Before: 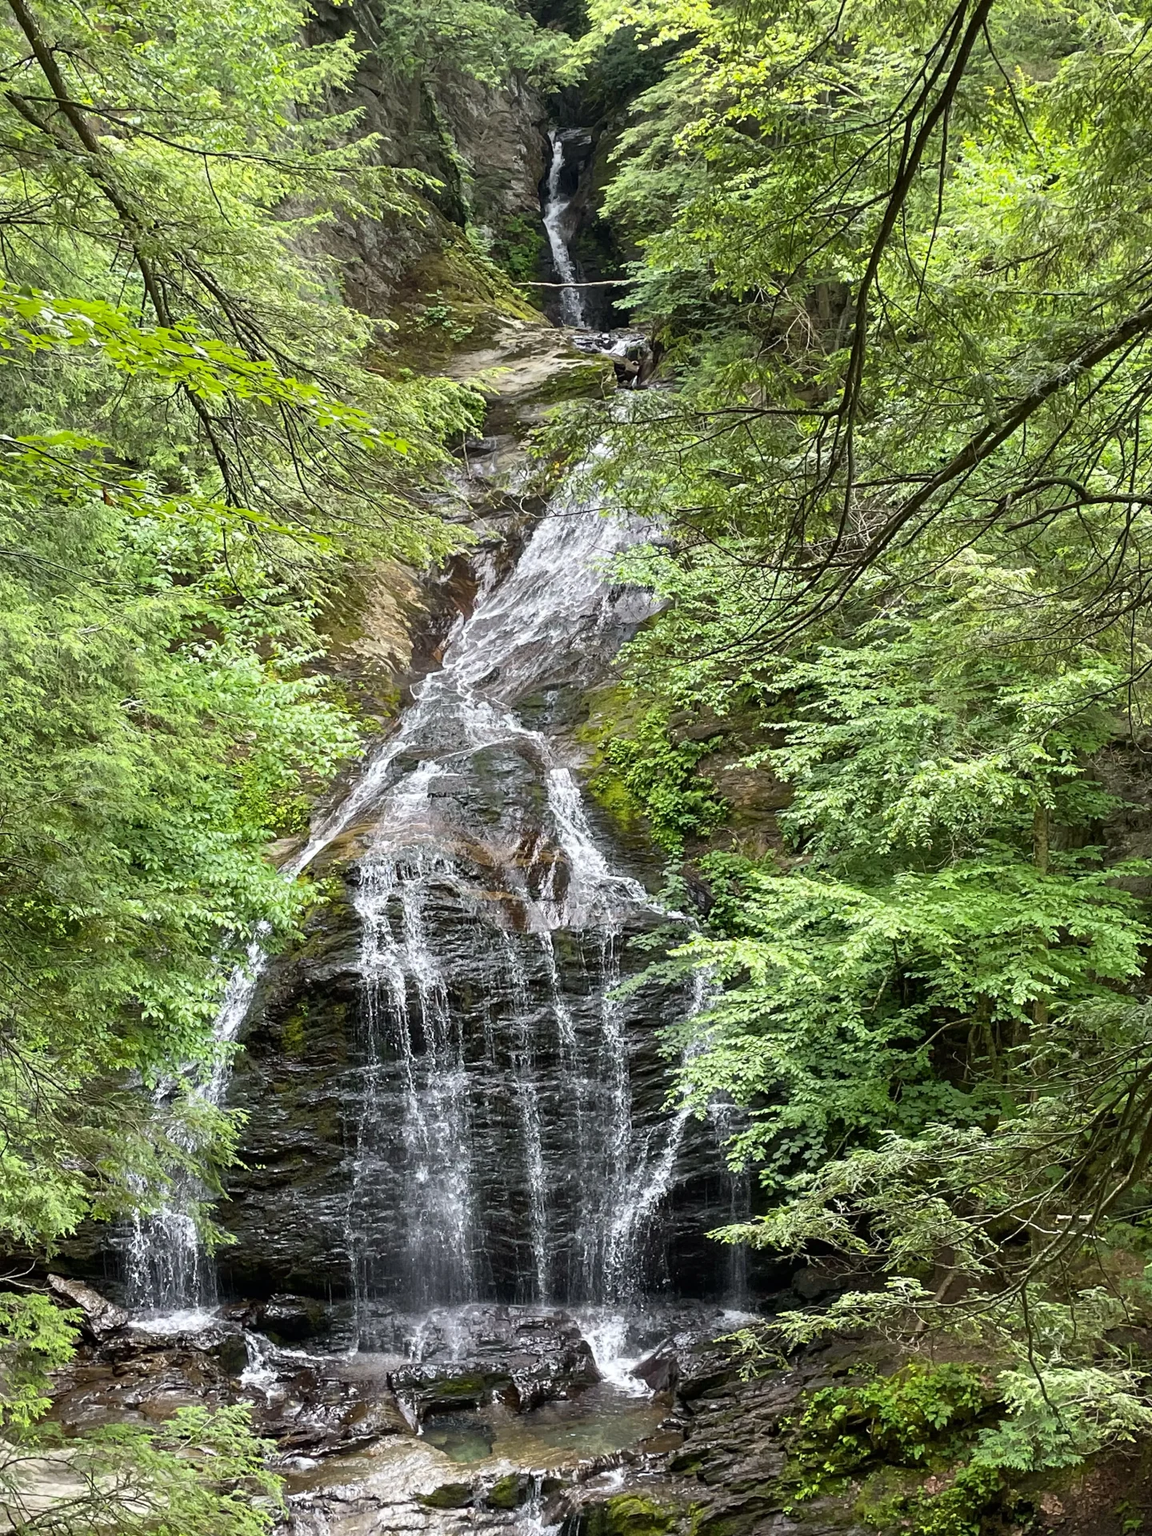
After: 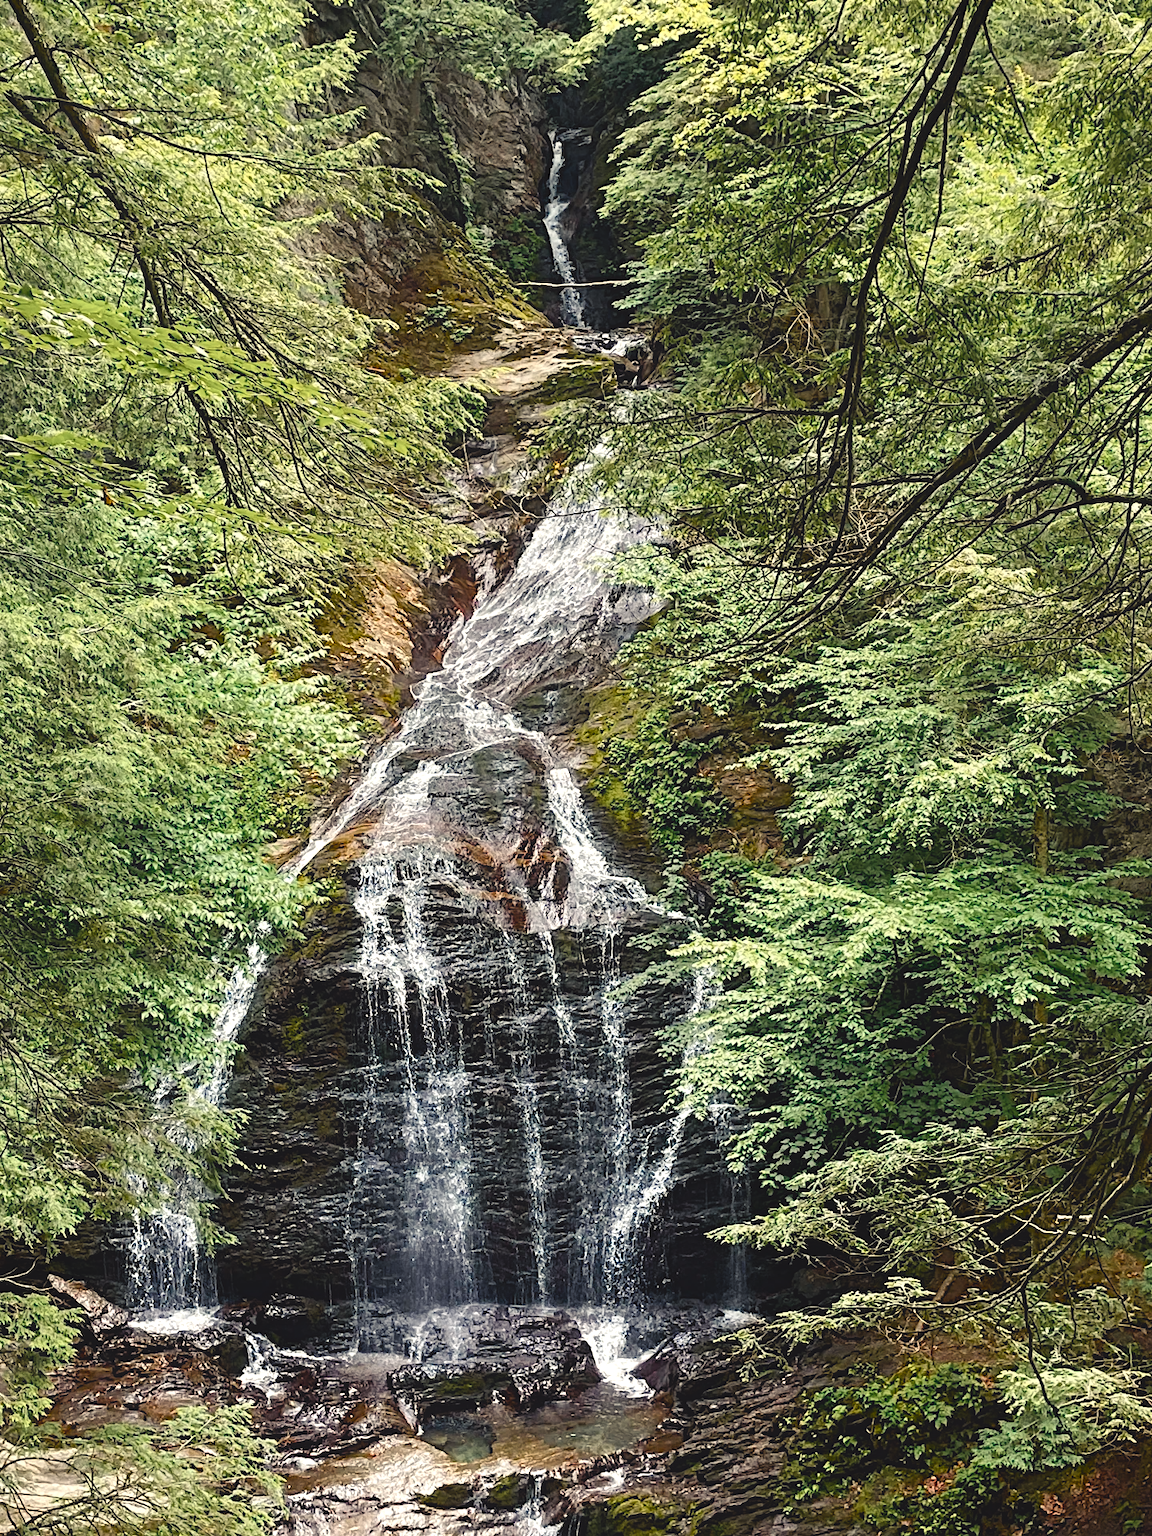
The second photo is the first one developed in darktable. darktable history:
contrast equalizer "negative clarity": octaves 7, y [[0.6 ×6], [0.55 ×6], [0 ×6], [0 ×6], [0 ×6]], mix -0.3
diffuse or sharpen "_builtin_sharpen demosaicing | AA filter": edge sensitivity 1, 1st order anisotropy 100%, 2nd order anisotropy 100%, 3rd order anisotropy 100%, 4th order anisotropy 100%, 1st order speed -25%, 2nd order speed -25%, 3rd order speed -25%, 4th order speed -25%
diffuse or sharpen "bloom 20%": radius span 32, 1st order speed 50%, 2nd order speed 50%, 3rd order speed 50%, 4th order speed 50% | blend: blend mode normal, opacity 20%; mask: uniform (no mask)
tone equalizer "_builtin_contrast tone curve | soft": -8 EV -0.417 EV, -7 EV -0.389 EV, -6 EV -0.333 EV, -5 EV -0.222 EV, -3 EV 0.222 EV, -2 EV 0.333 EV, -1 EV 0.389 EV, +0 EV 0.417 EV, edges refinement/feathering 500, mask exposure compensation -1.57 EV, preserve details no
rgb primaries "creative | pacific": red hue -0.042, red purity 1.1, green hue 0.047, green purity 1.12, blue hue -0.089, blue purity 0.88
color equalizer "creative | pacific": saturation › orange 1.03, saturation › yellow 0.883, saturation › green 0.883, saturation › blue 1.08, saturation › magenta 1.05, hue › orange -4.88, hue › green 8.78, brightness › red 1.06, brightness › orange 1.08, brightness › yellow 0.916, brightness › green 0.916, brightness › cyan 1.04, brightness › blue 1.12, brightness › magenta 1.07
color balance rgb "creative | pacific": shadows lift › chroma 3%, shadows lift › hue 280.8°, power › hue 330°, highlights gain › chroma 3%, highlights gain › hue 75.6°, global offset › luminance 0.7%, perceptual saturation grading › global saturation 20%, perceptual saturation grading › highlights -25%, perceptual saturation grading › shadows 50%, global vibrance 20.33%
